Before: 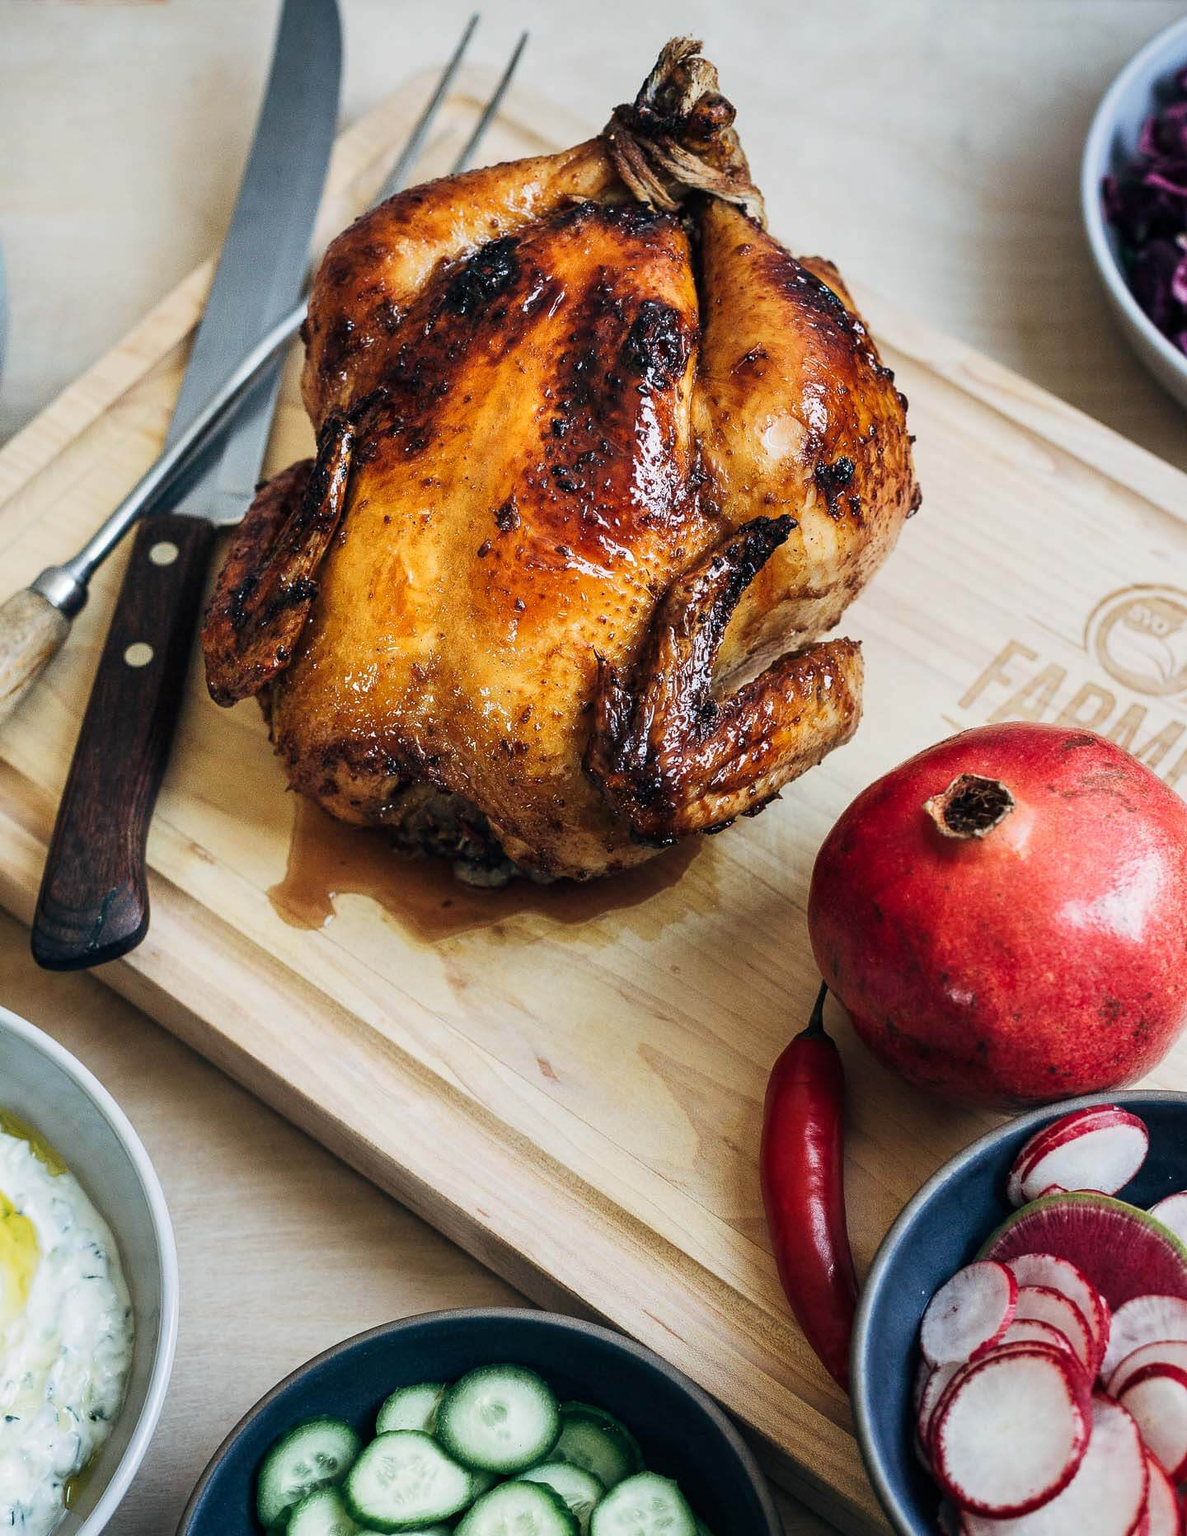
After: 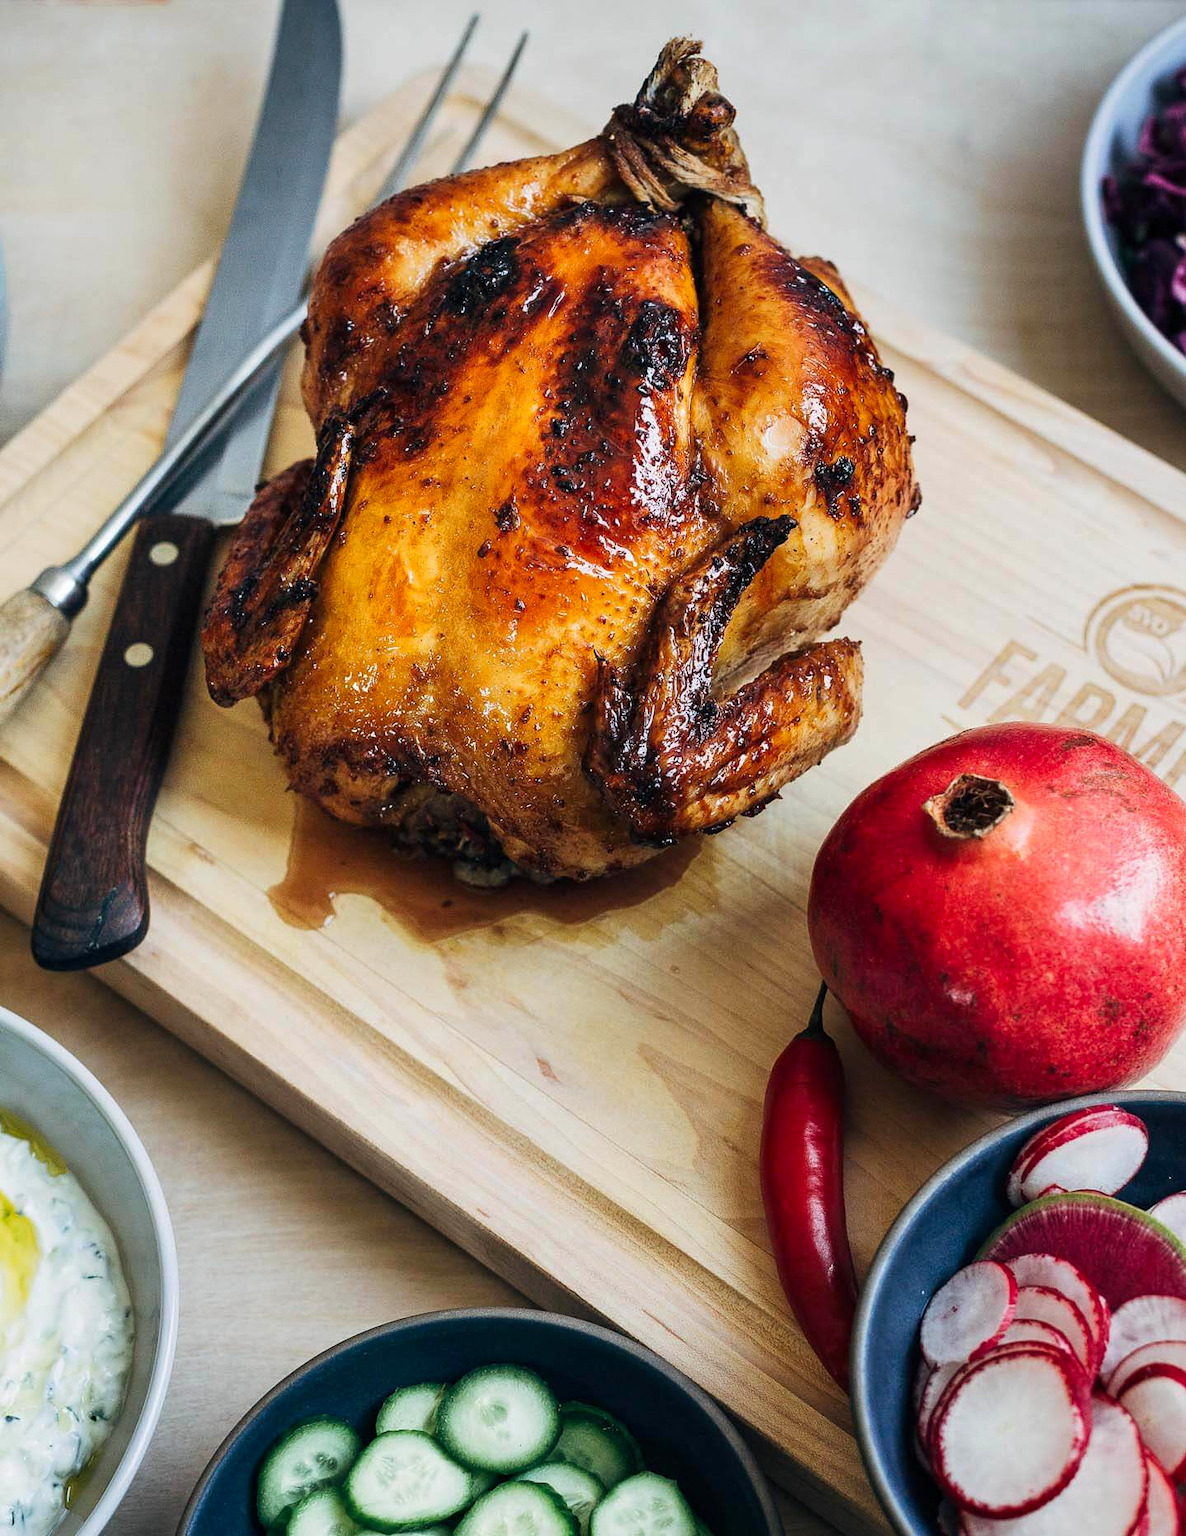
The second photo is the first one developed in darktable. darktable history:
color correction: highlights b* -0.055, saturation 1.12
